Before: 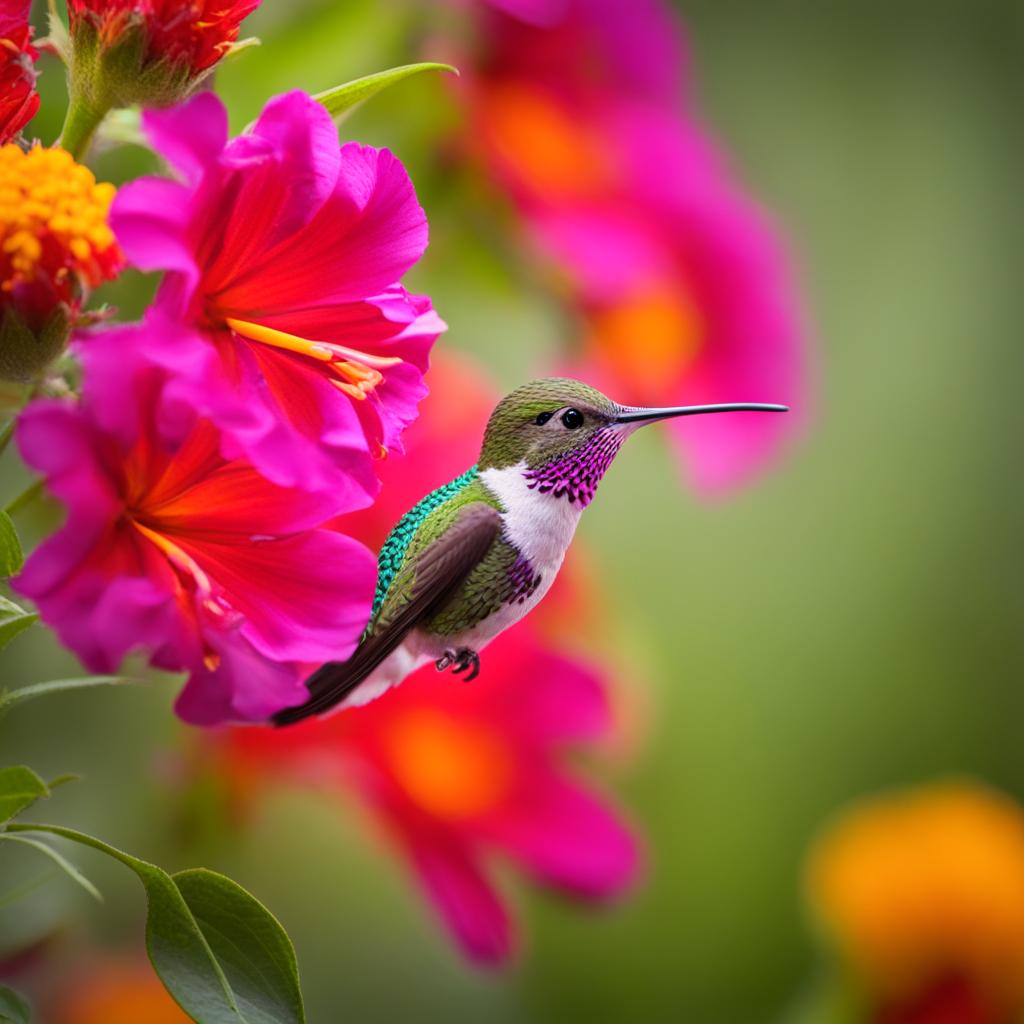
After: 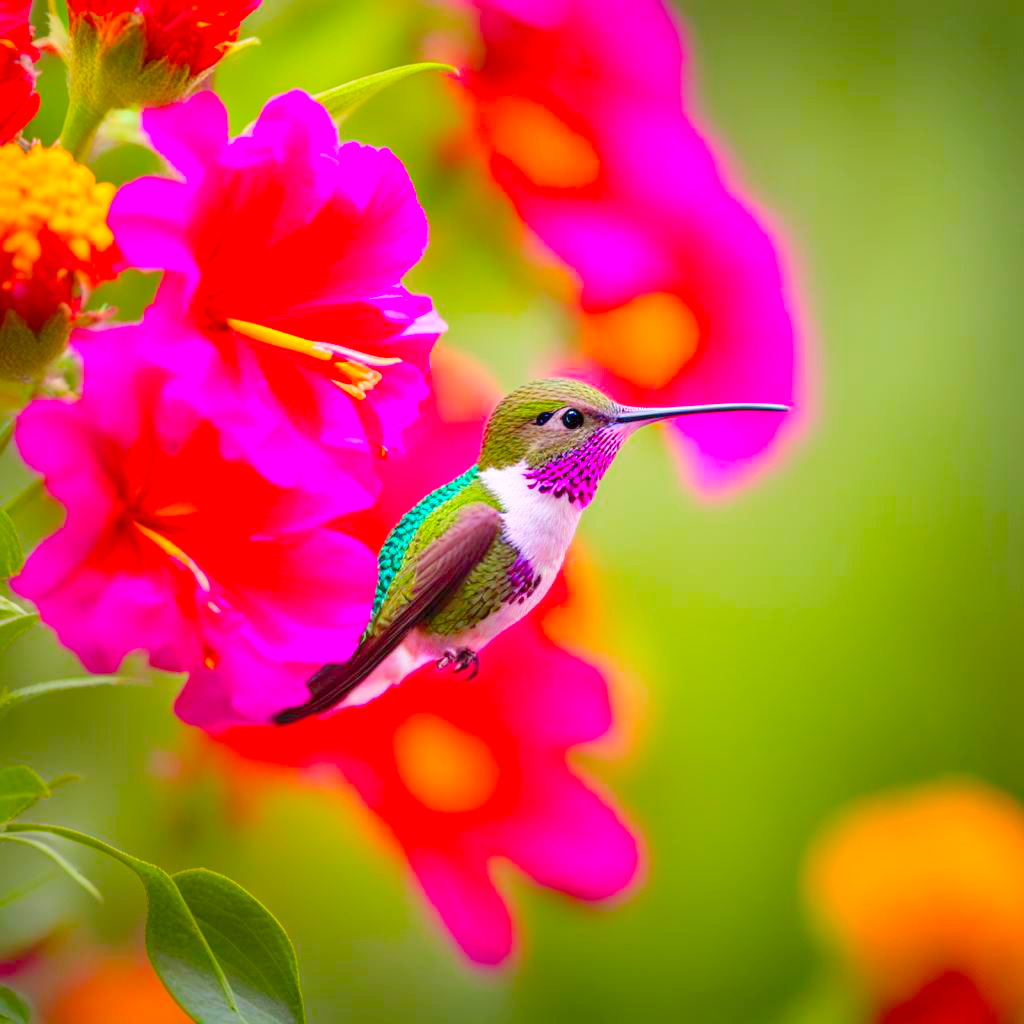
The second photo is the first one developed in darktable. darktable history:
levels: levels [0, 0.397, 0.955]
color balance rgb: highlights gain › chroma 0.147%, highlights gain › hue 332.39°, linear chroma grading › global chroma 9.186%, perceptual saturation grading › global saturation 25.373%, global vibrance 20%
